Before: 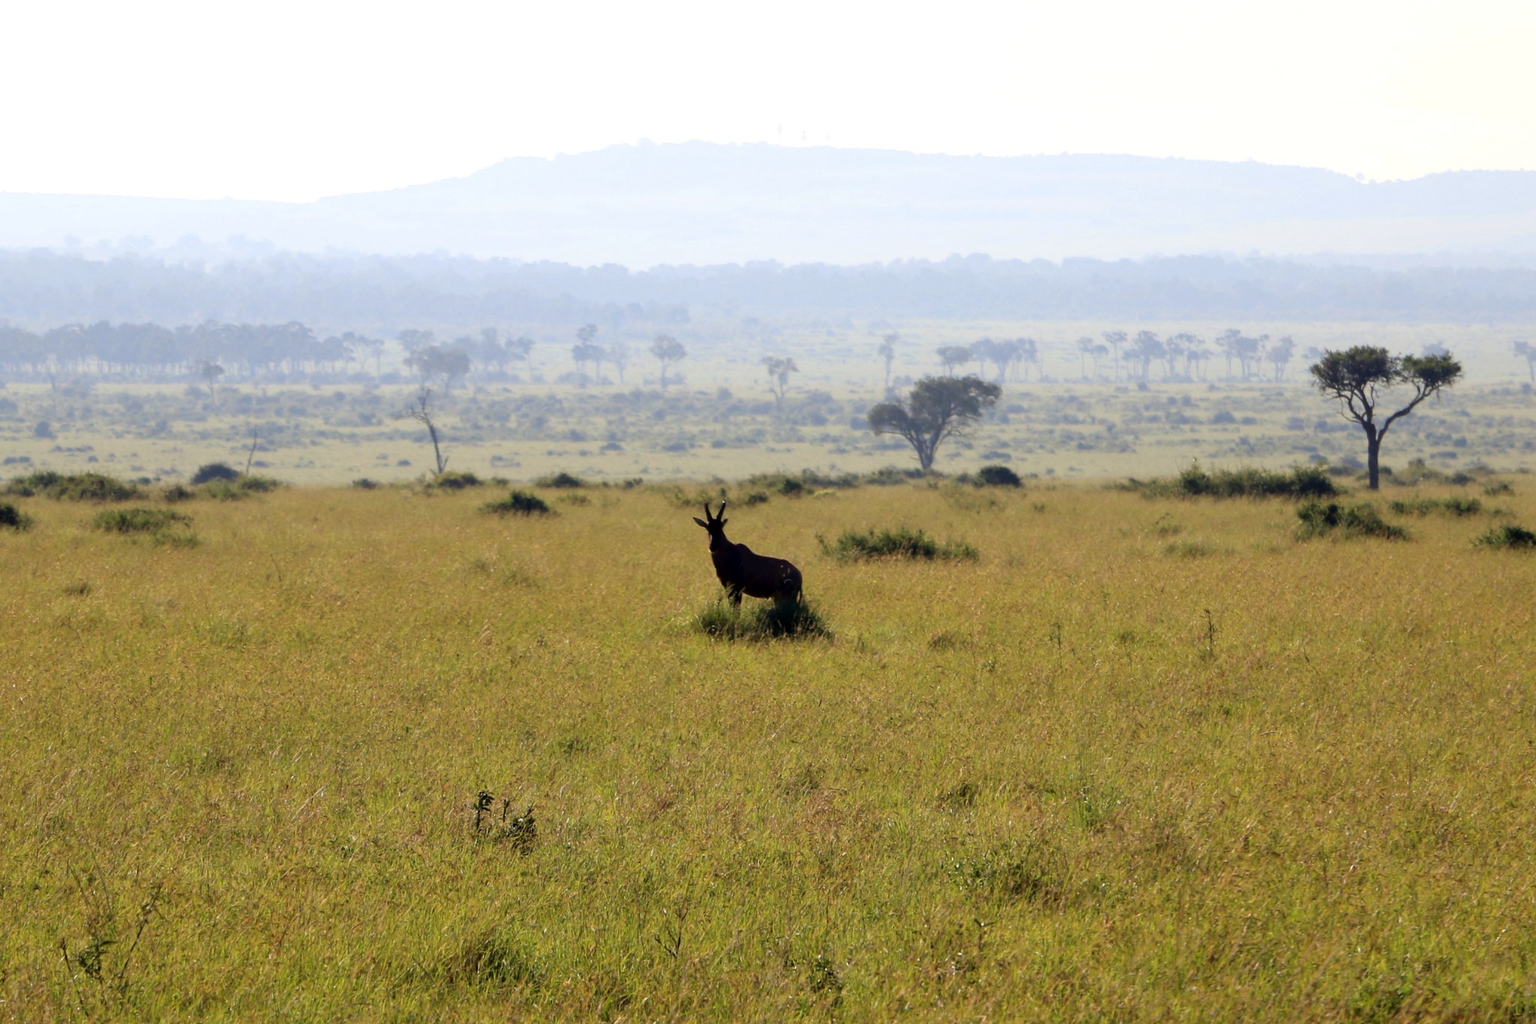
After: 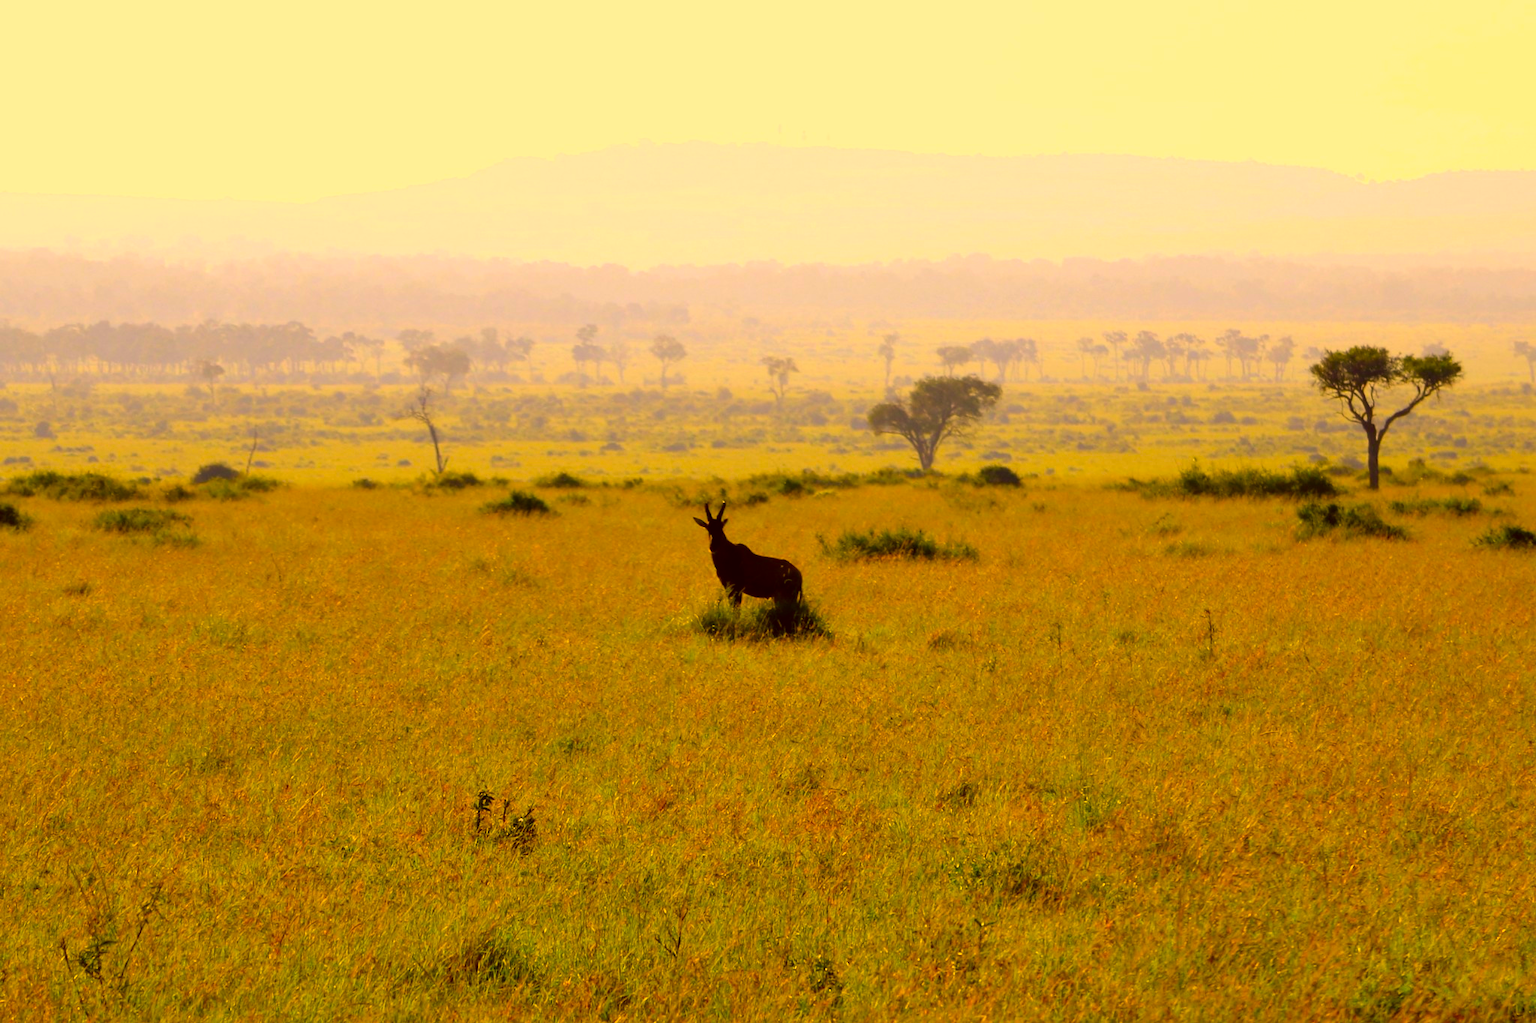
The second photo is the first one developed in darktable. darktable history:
color correction: highlights a* 10.56, highlights b* 30.49, shadows a* 2.82, shadows b* 16.93, saturation 1.75
